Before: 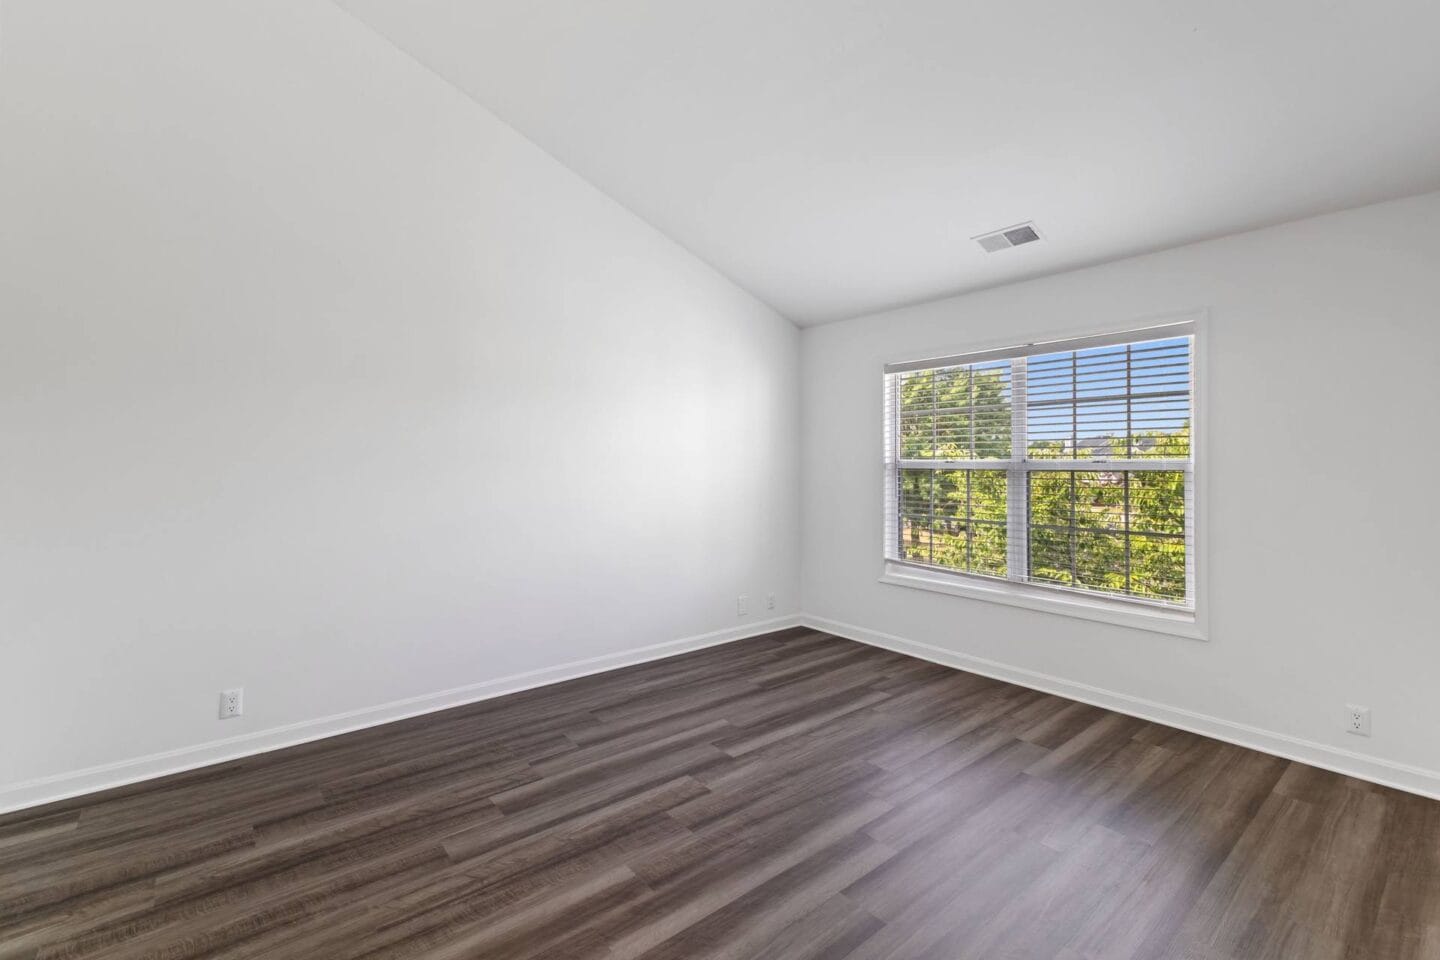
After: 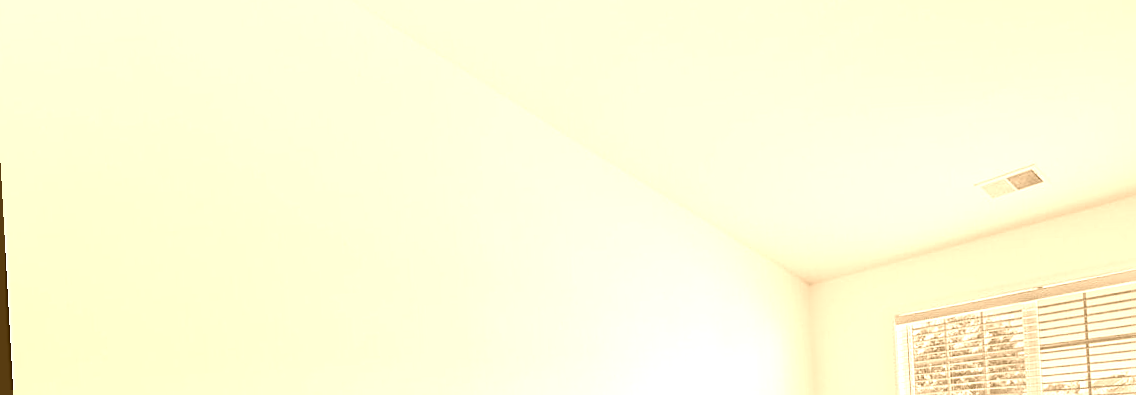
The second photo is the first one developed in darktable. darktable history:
crop: left 0.579%, top 7.627%, right 23.167%, bottom 54.275%
sharpen: on, module defaults
rotate and perspective: rotation -3.18°, automatic cropping off
colorize: hue 28.8°, source mix 100%
